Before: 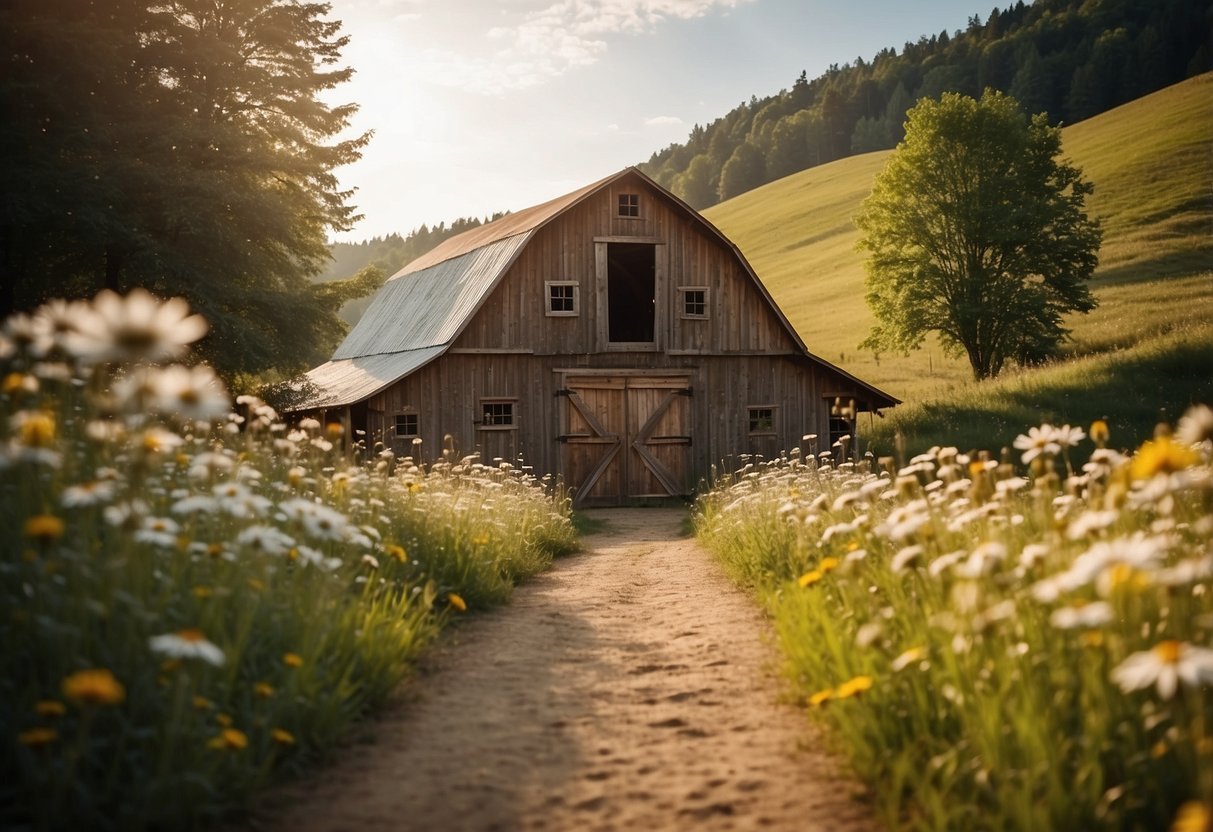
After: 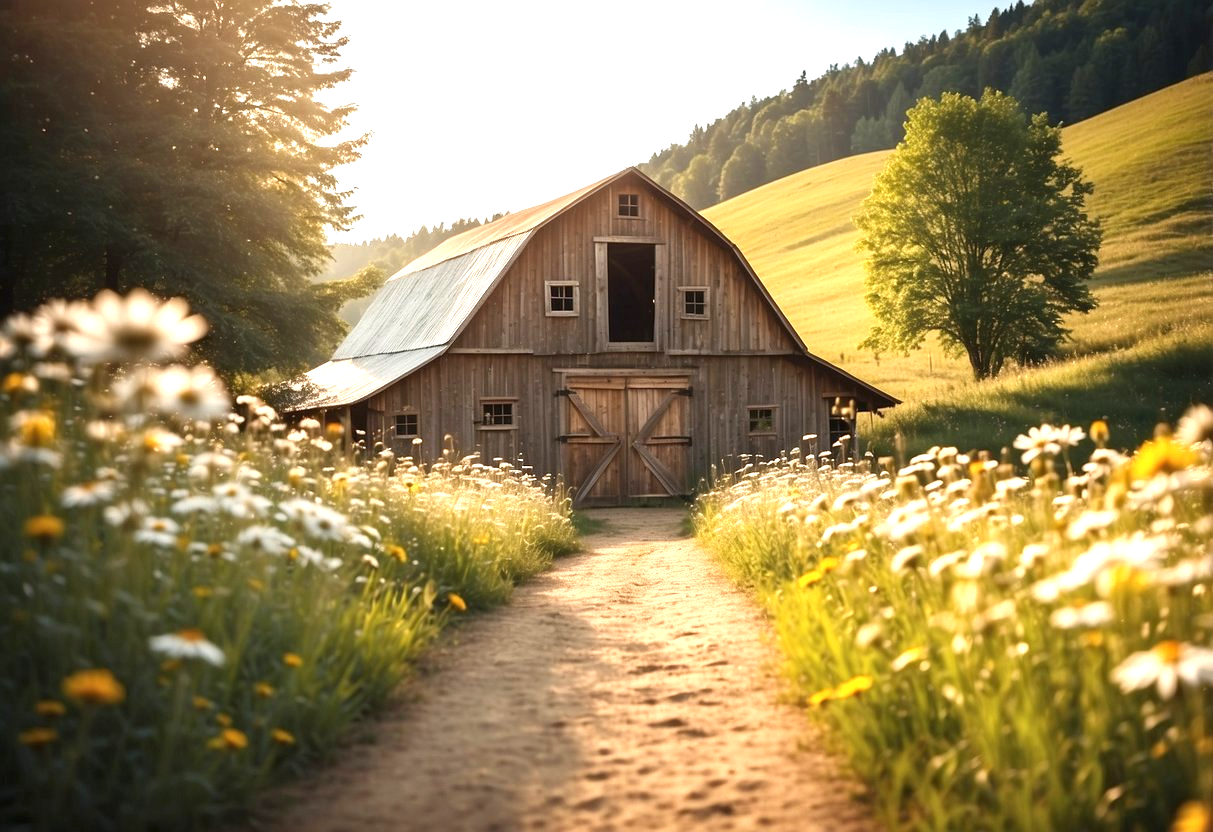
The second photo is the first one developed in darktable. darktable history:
exposure: black level correction 0, exposure 1.103 EV, compensate highlight preservation false
